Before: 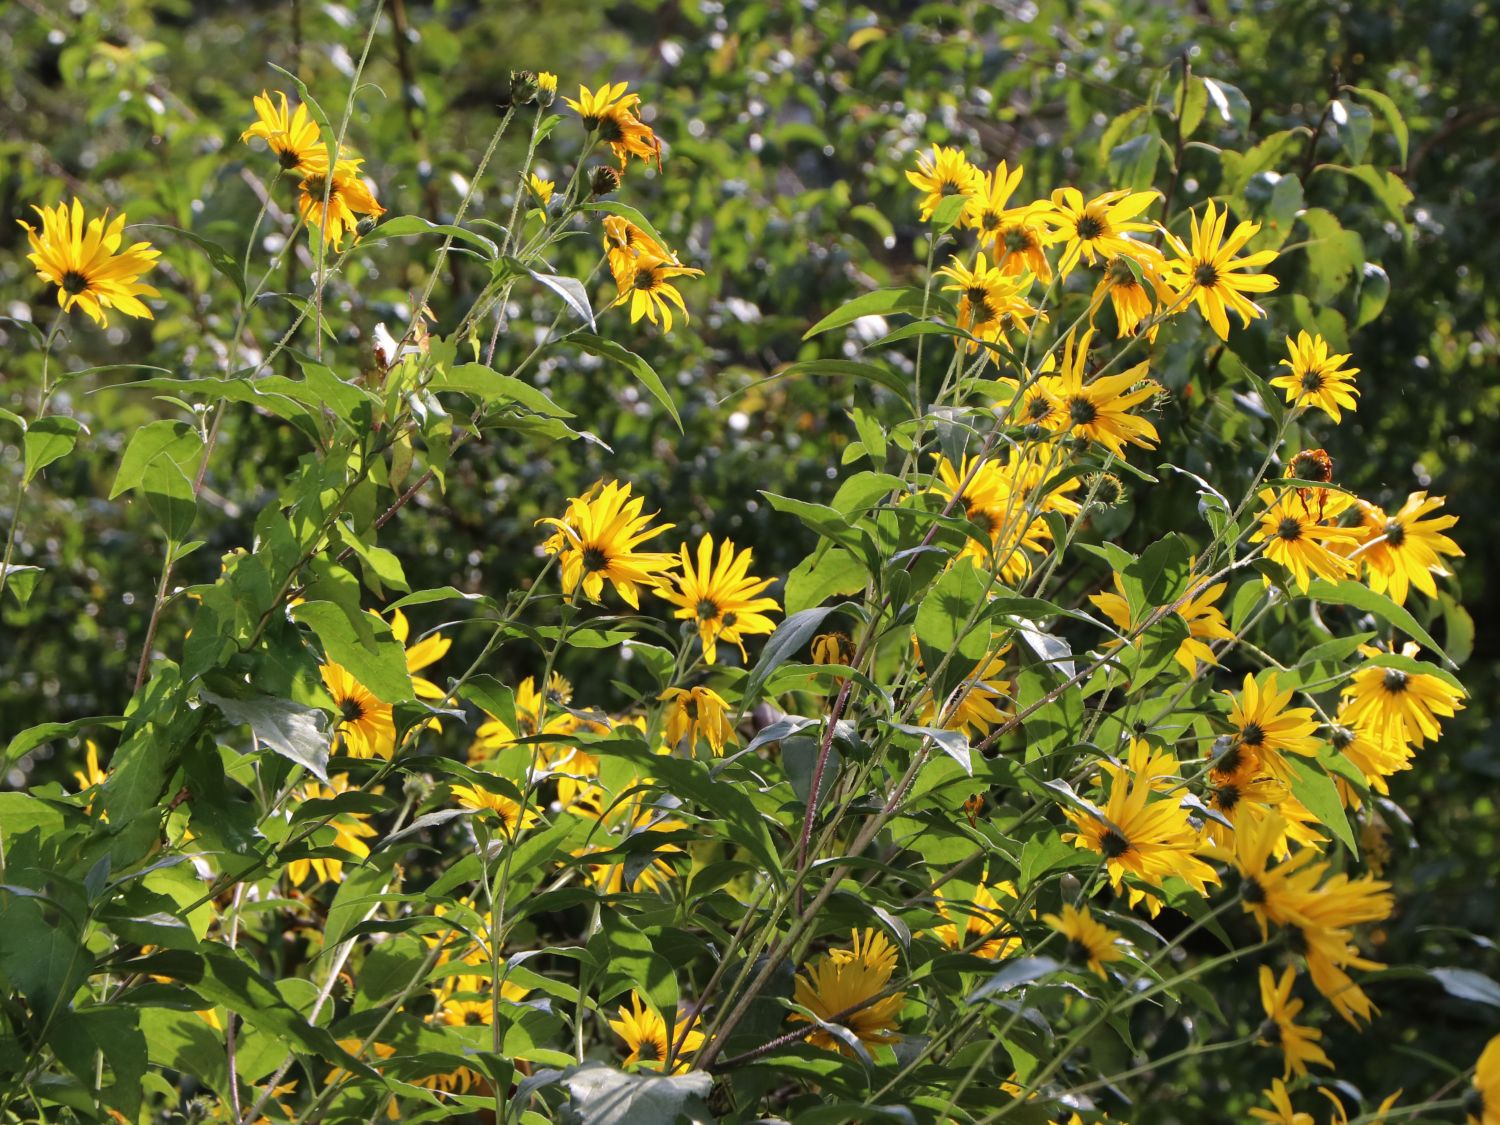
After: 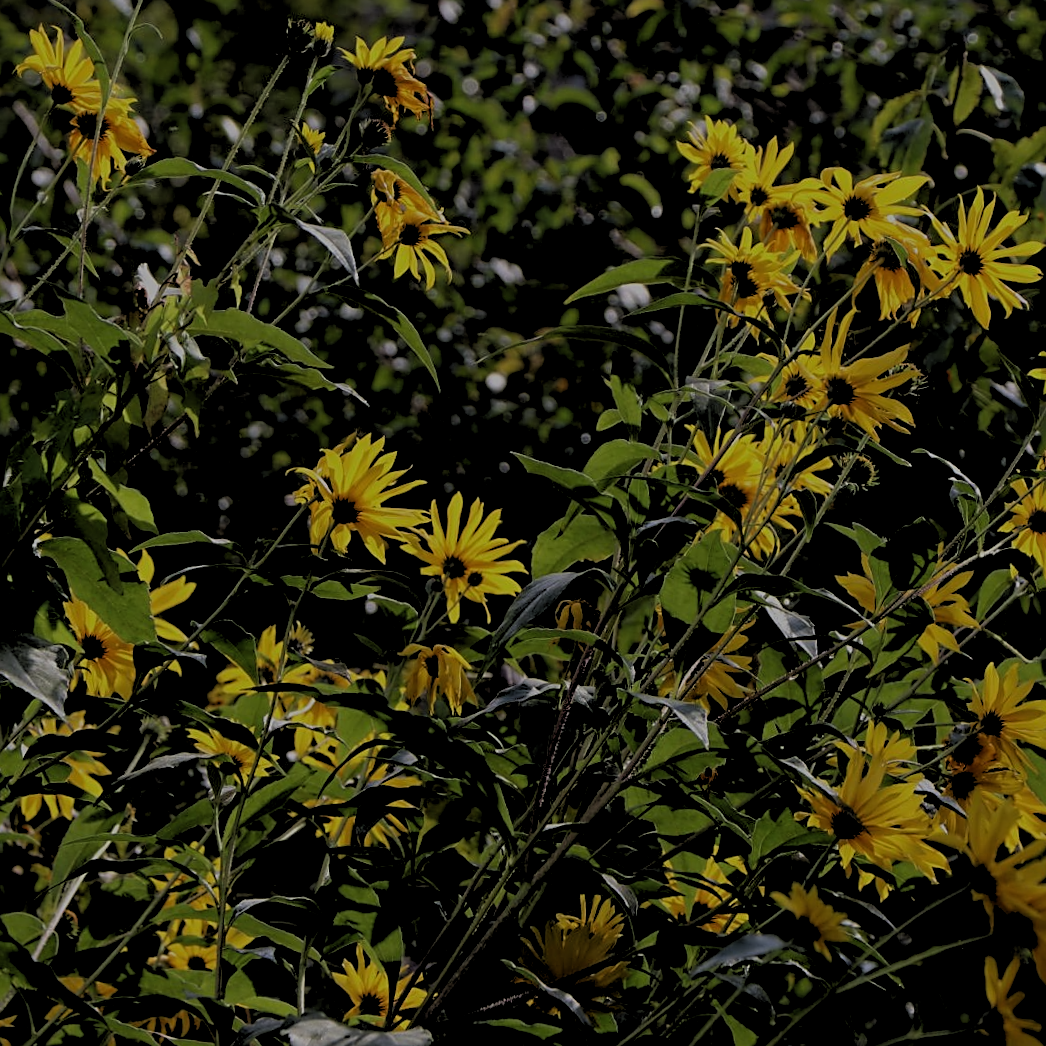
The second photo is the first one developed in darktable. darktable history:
crop and rotate: angle -3.27°, left 14.277%, top 0.028%, right 10.766%, bottom 0.028%
exposure: exposure -1.468 EV, compensate highlight preservation false
sharpen: on, module defaults
rgb levels: levels [[0.034, 0.472, 0.904], [0, 0.5, 1], [0, 0.5, 1]]
